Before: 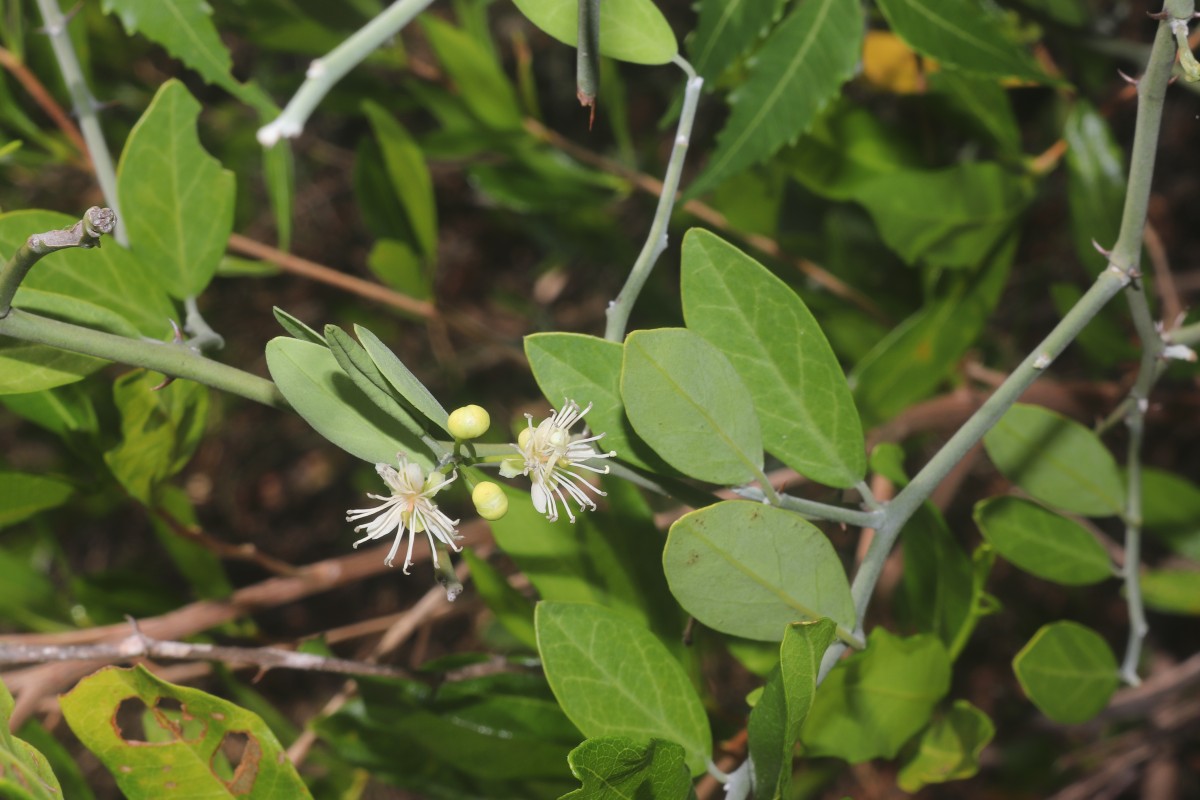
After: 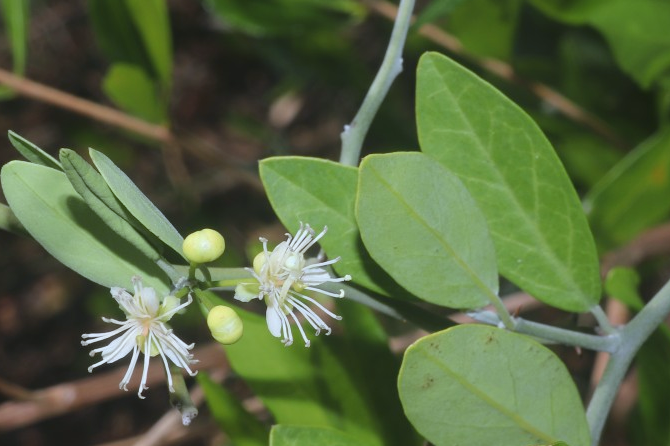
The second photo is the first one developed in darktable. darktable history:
white balance: red 0.924, blue 1.095
crop and rotate: left 22.13%, top 22.054%, right 22.026%, bottom 22.102%
